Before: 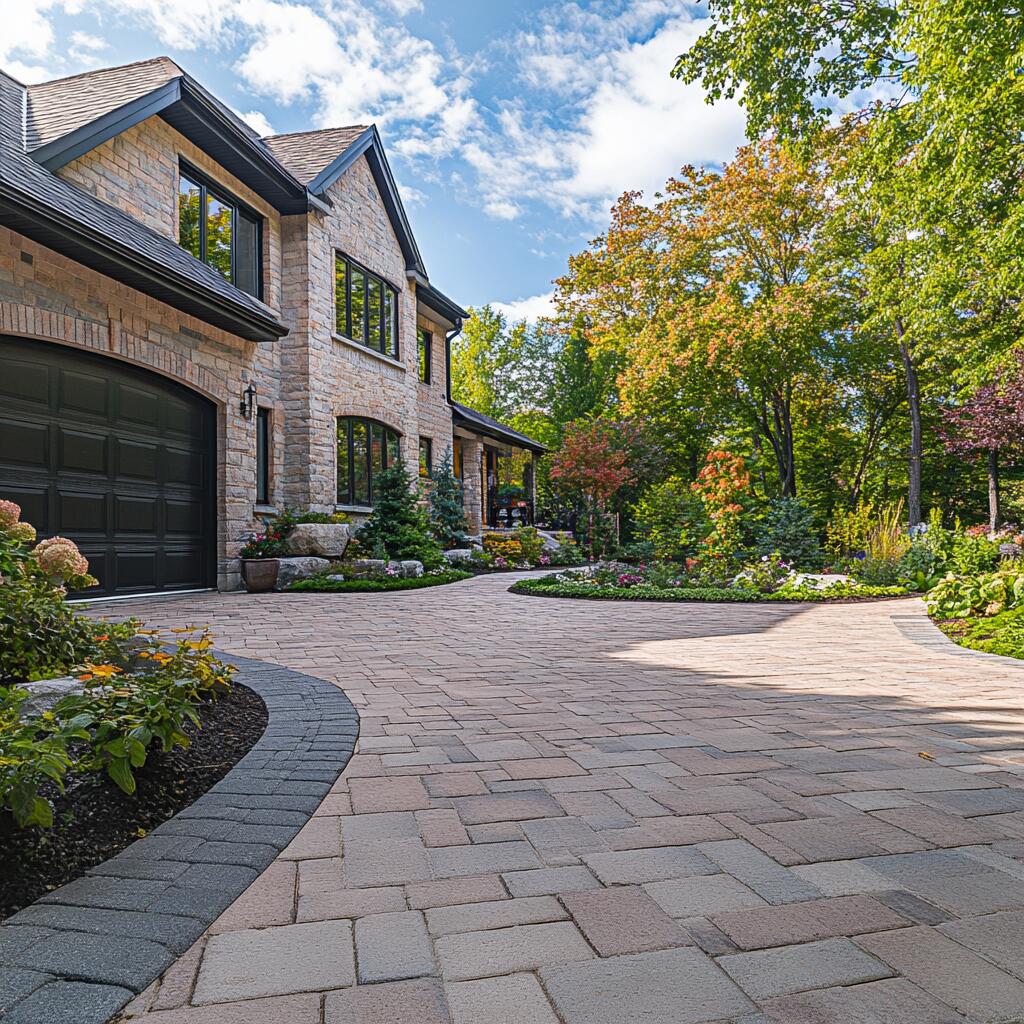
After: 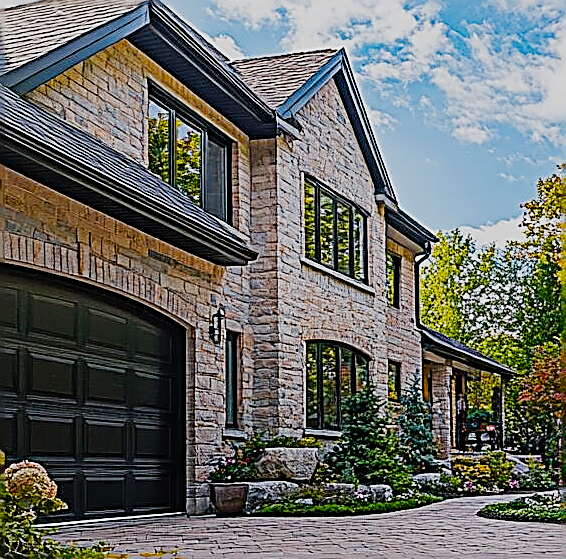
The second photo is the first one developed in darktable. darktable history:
color balance rgb: linear chroma grading › global chroma 15.597%, perceptual saturation grading › global saturation 30.625%
crop and rotate: left 3.066%, top 7.424%, right 41.564%, bottom 37.952%
filmic rgb: black relative exposure -7.65 EV, white relative exposure 4.56 EV, hardness 3.61, add noise in highlights 0.001, preserve chrominance no, color science v3 (2019), use custom middle-gray values true, contrast in highlights soft
sharpen: amount 1.989
